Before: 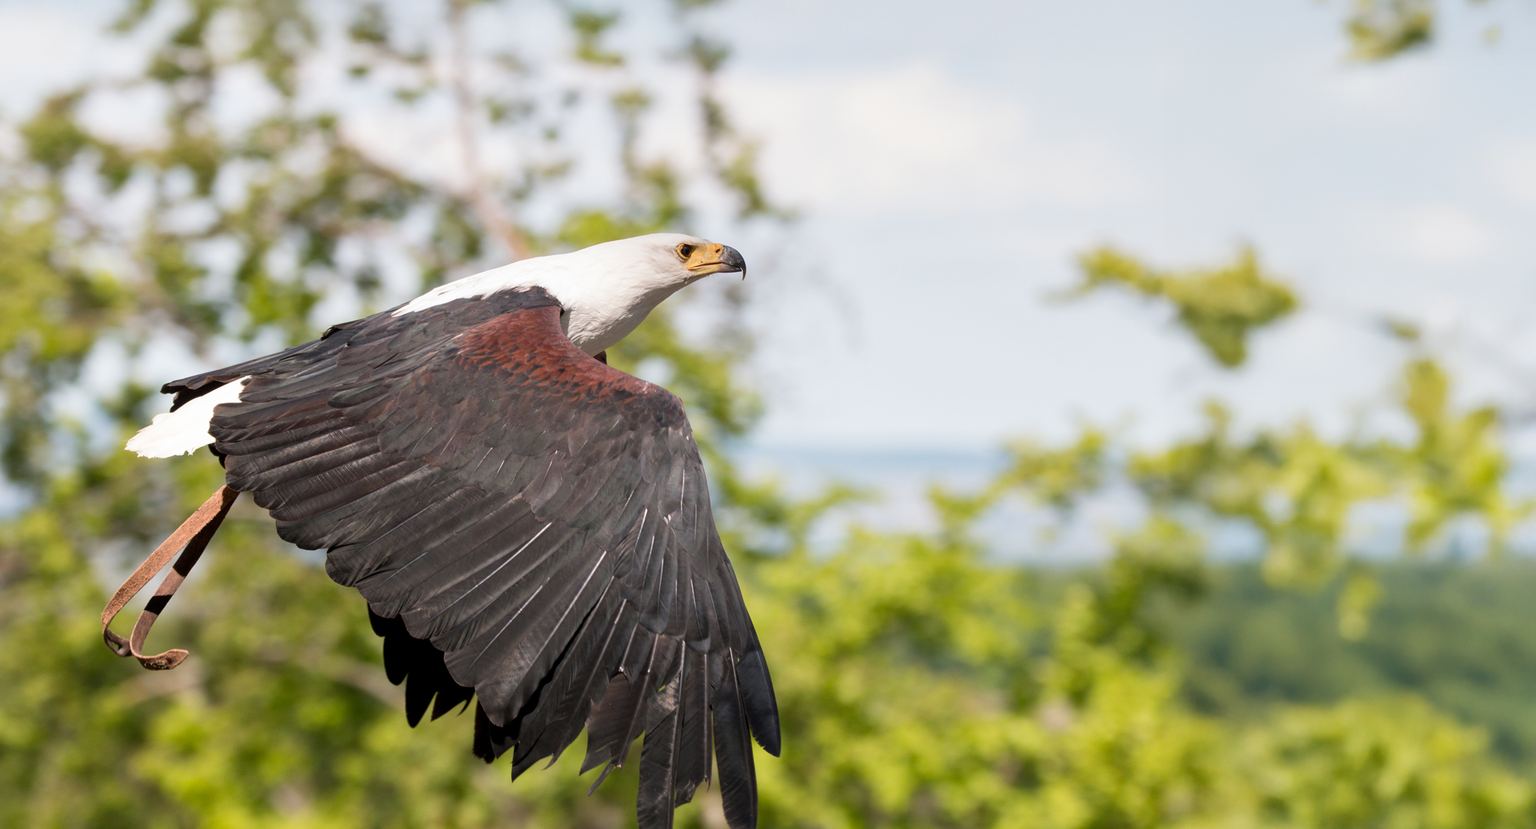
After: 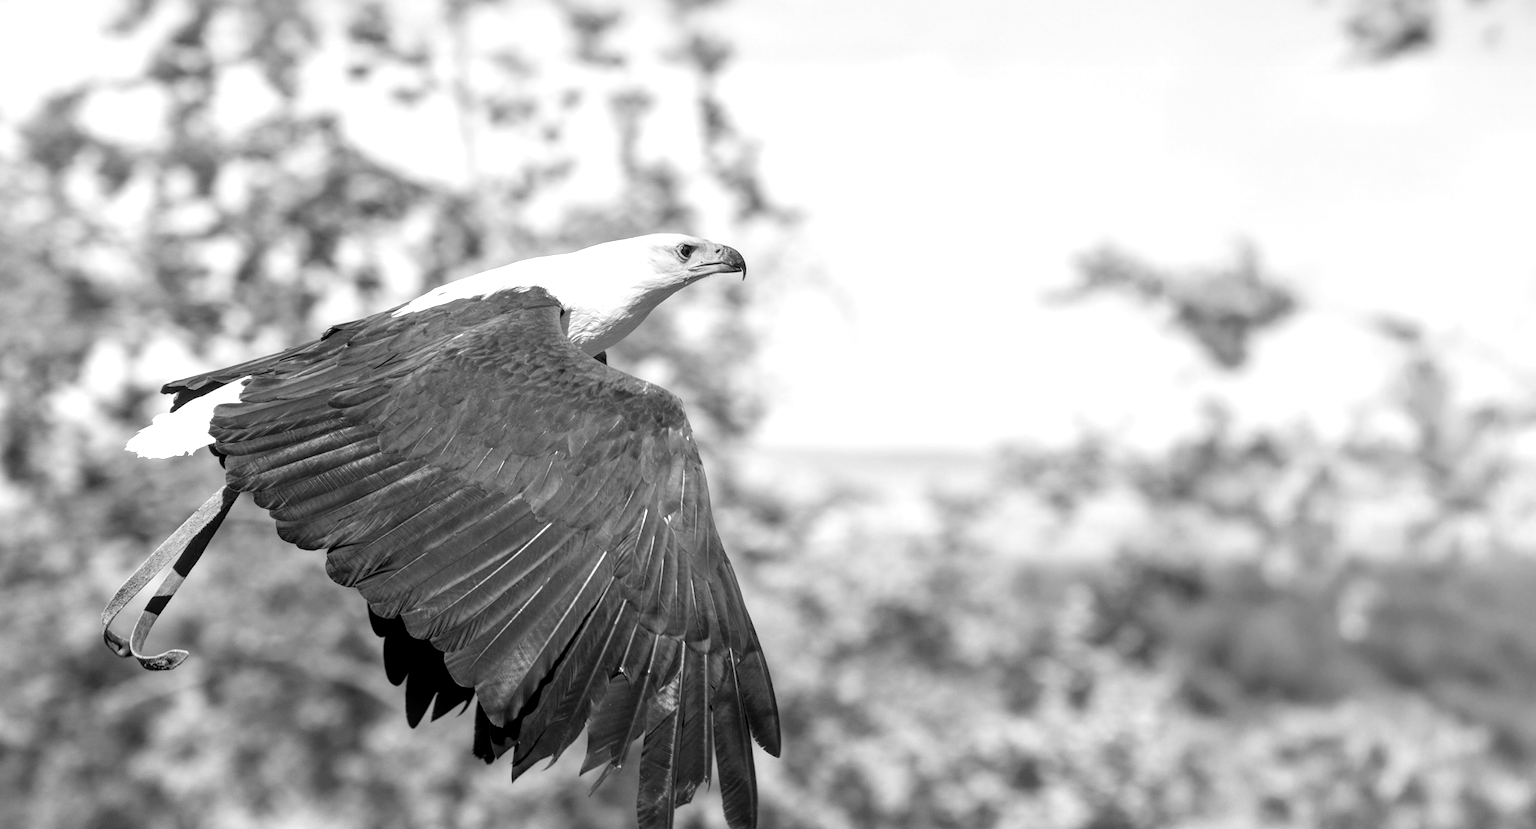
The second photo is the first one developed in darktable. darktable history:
color correction: highlights a* -14.62, highlights b* -16.22, shadows a* 10.12, shadows b* 29.4
monochrome: on, module defaults
local contrast: on, module defaults
color balance rgb: perceptual saturation grading › global saturation 20%, perceptual saturation grading › highlights -50%, perceptual saturation grading › shadows 30%, perceptual brilliance grading › global brilliance 10%, perceptual brilliance grading › shadows 15%
